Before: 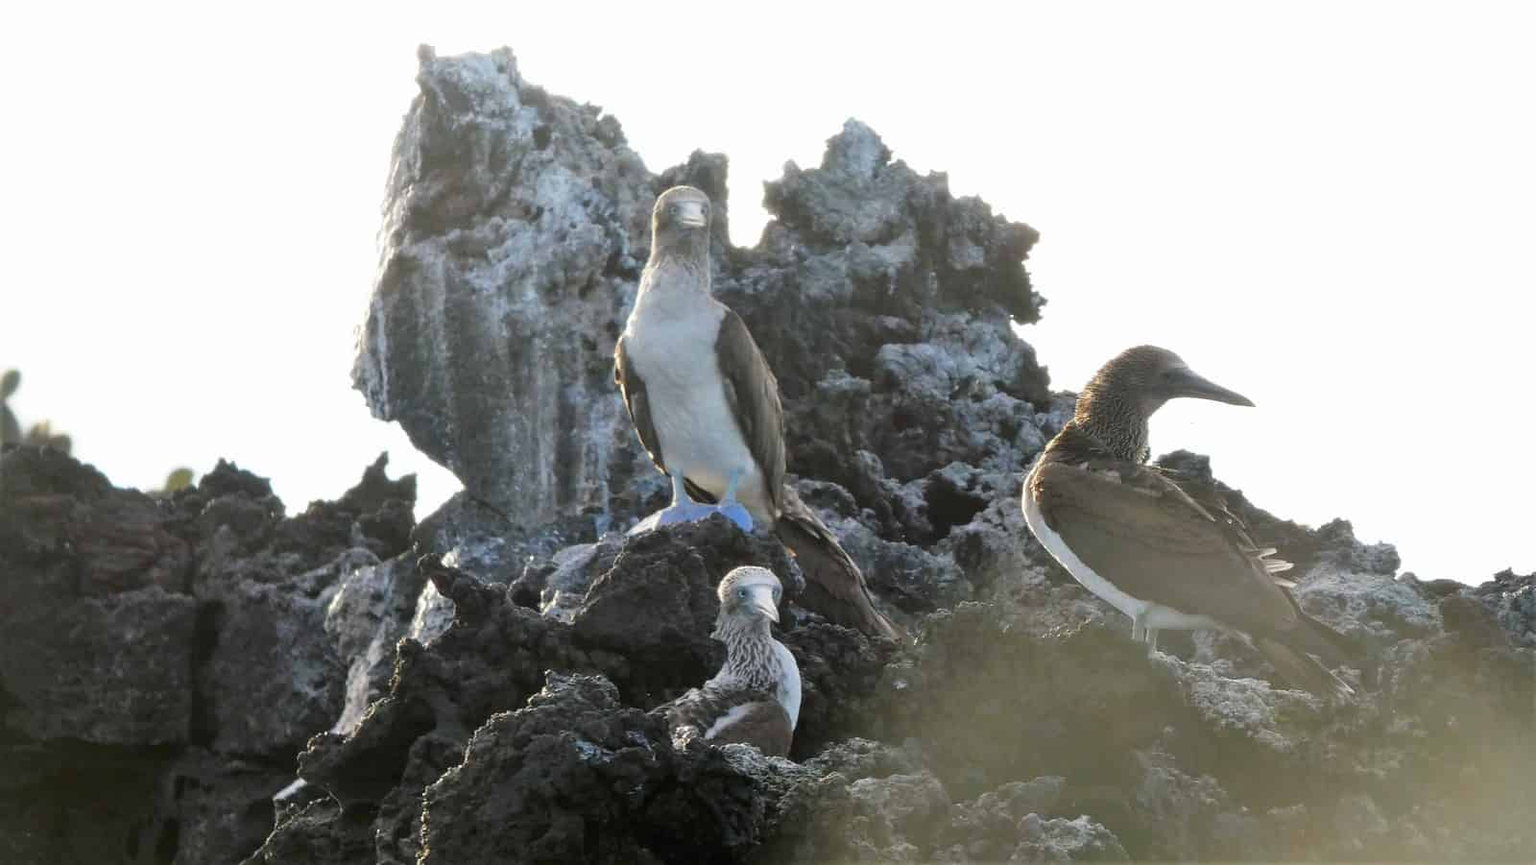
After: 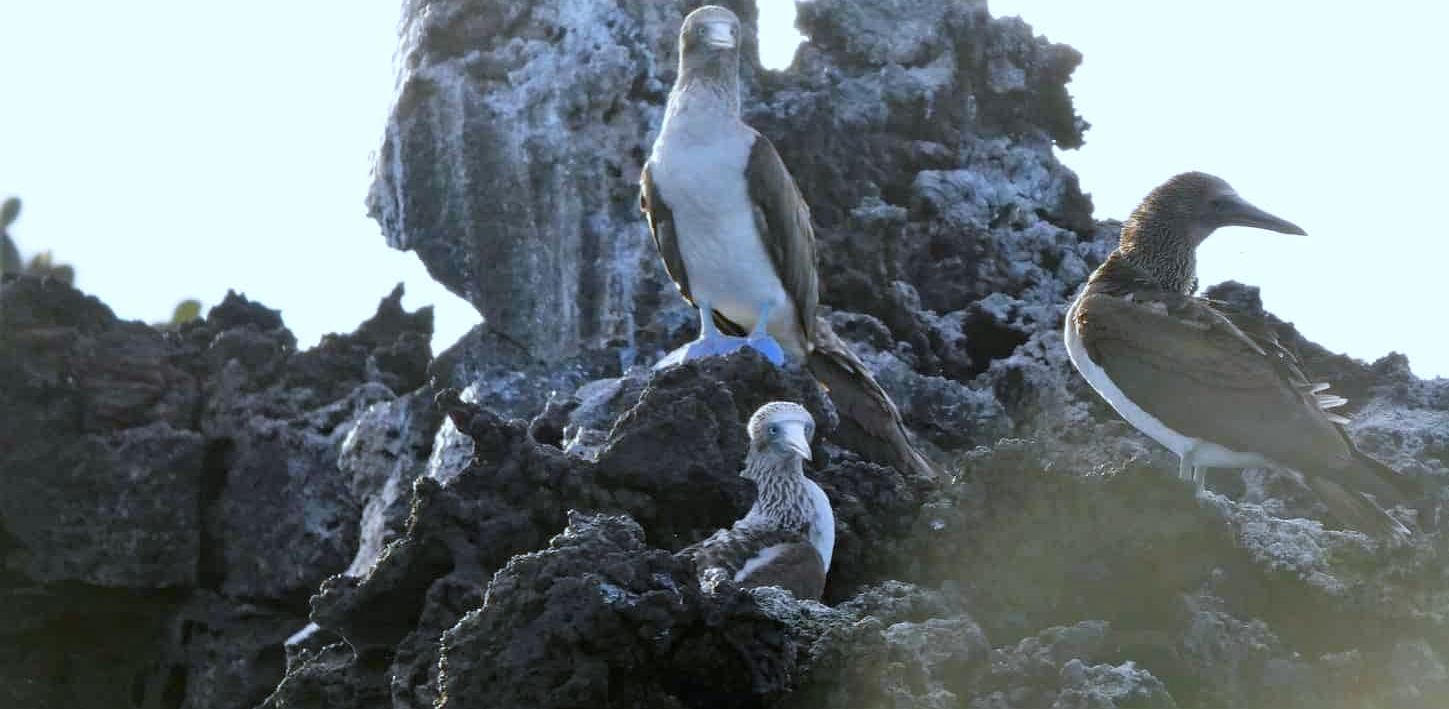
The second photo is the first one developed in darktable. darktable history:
haze removal: compatibility mode true, adaptive false
crop: top 20.916%, right 9.437%, bottom 0.316%
white balance: red 0.926, green 1.003, blue 1.133
